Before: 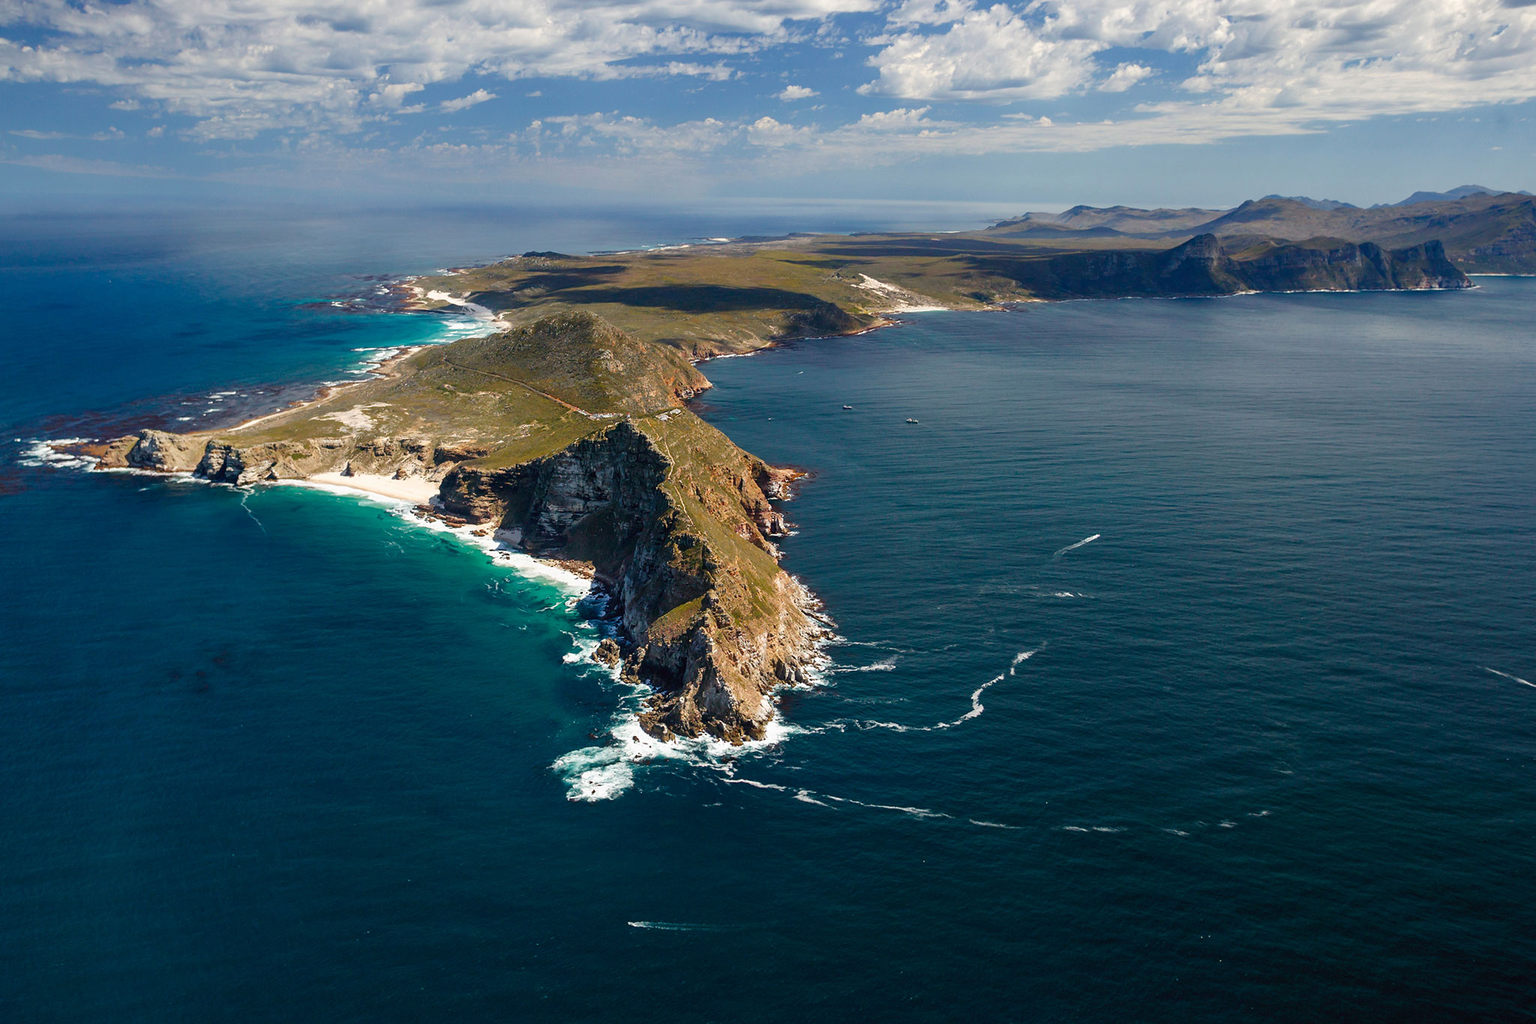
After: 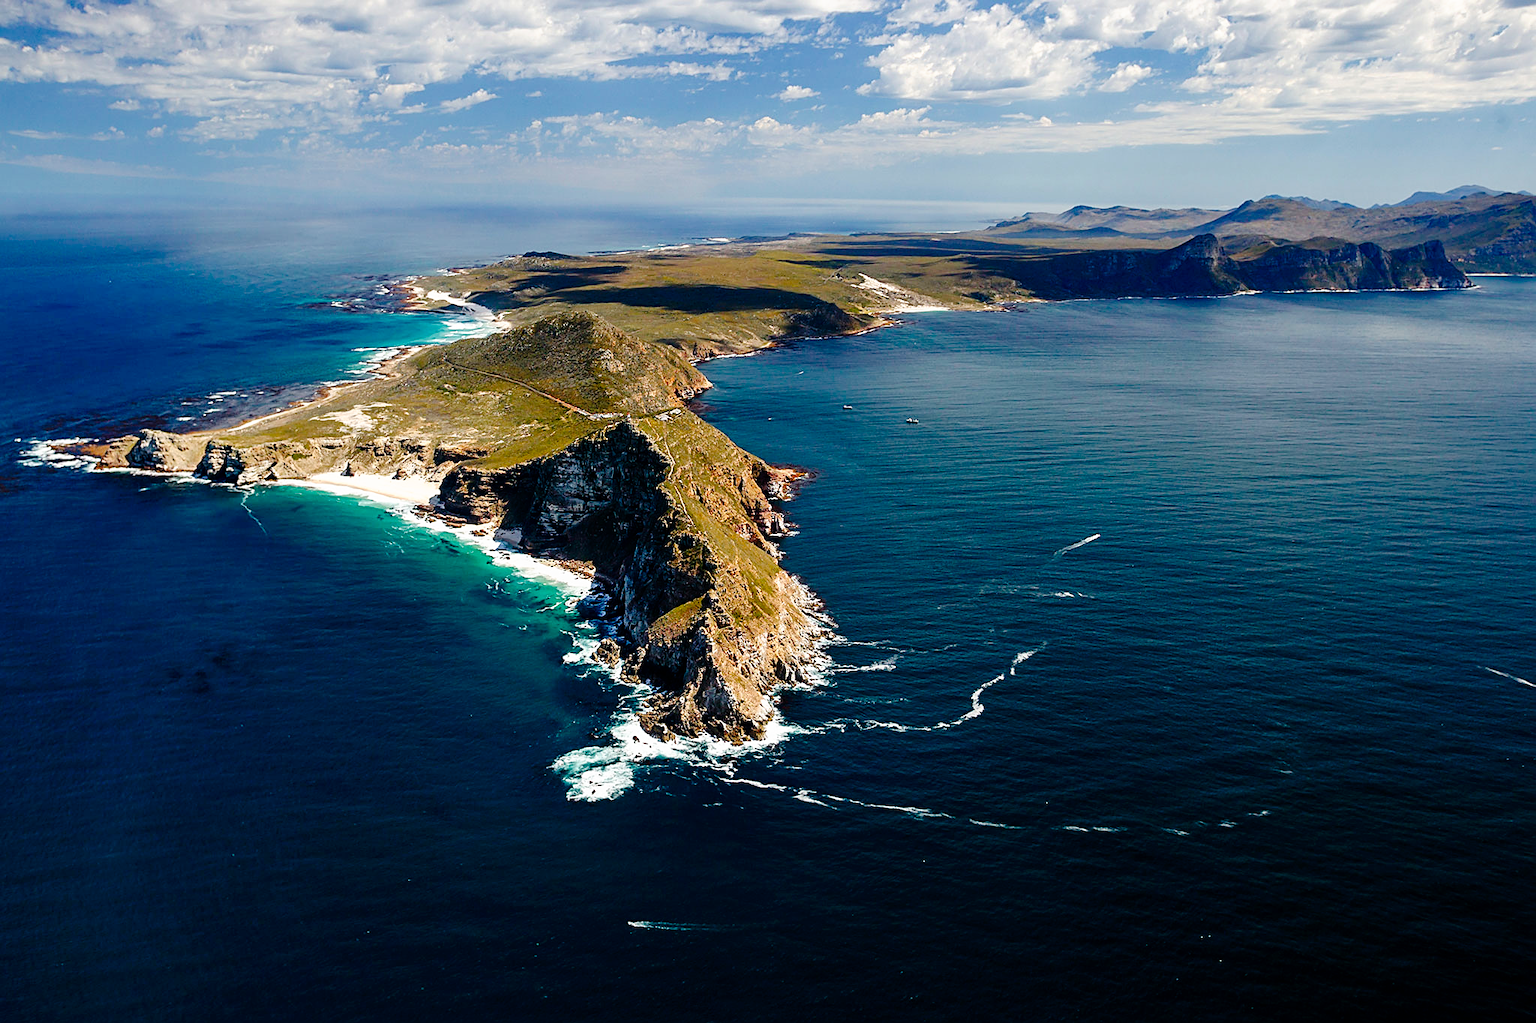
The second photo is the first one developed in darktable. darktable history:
sharpen: on, module defaults
tone curve: curves: ch0 [(0, 0) (0.003, 0) (0.011, 0.001) (0.025, 0.001) (0.044, 0.003) (0.069, 0.009) (0.1, 0.018) (0.136, 0.032) (0.177, 0.074) (0.224, 0.13) (0.277, 0.218) (0.335, 0.321) (0.399, 0.425) (0.468, 0.523) (0.543, 0.617) (0.623, 0.708) (0.709, 0.789) (0.801, 0.873) (0.898, 0.967) (1, 1)], preserve colors none
